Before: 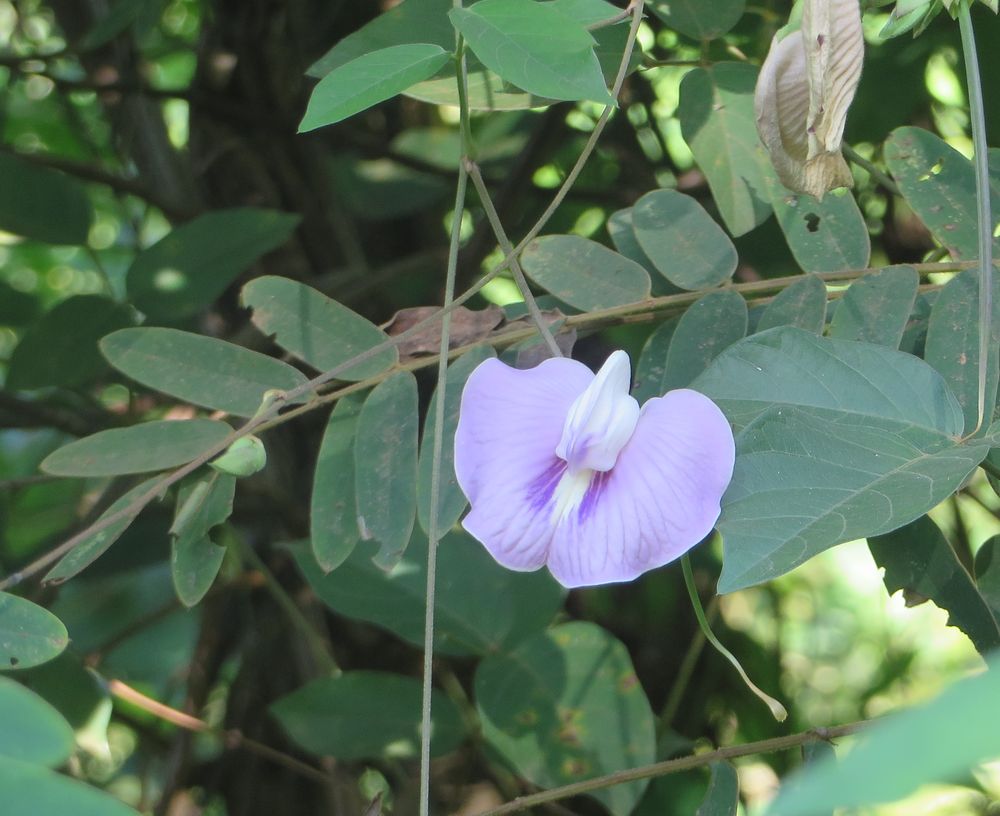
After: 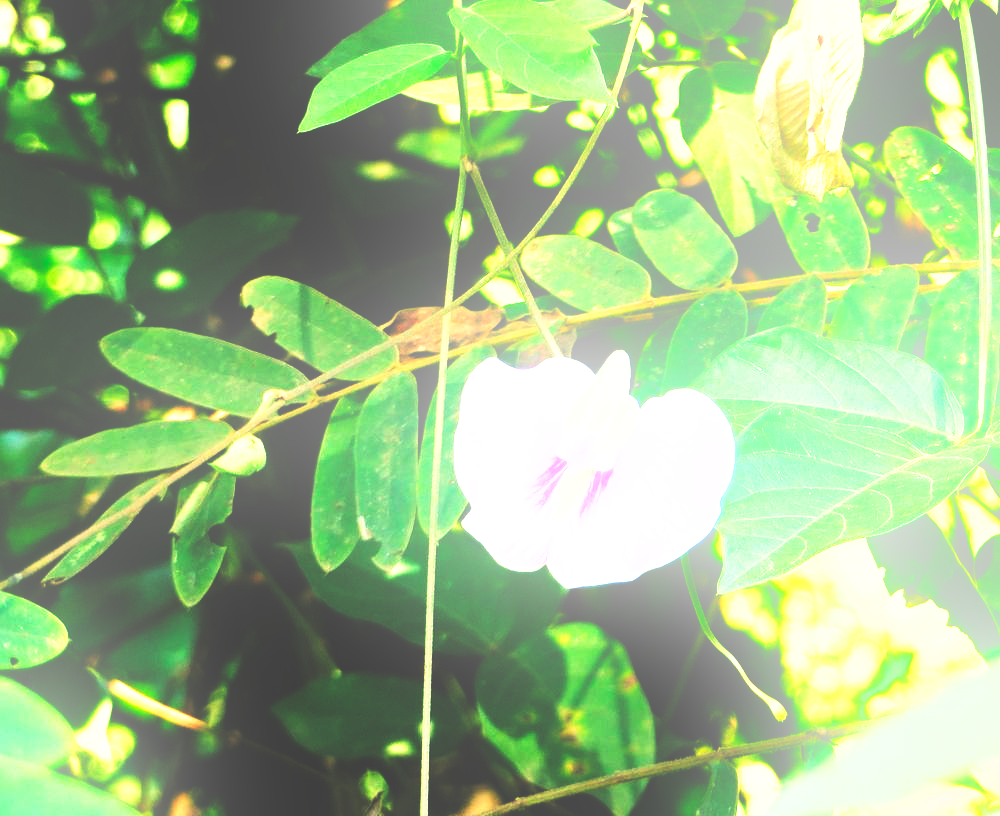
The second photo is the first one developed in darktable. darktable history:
color balance: mode lift, gamma, gain (sRGB), lift [1.014, 0.966, 0.918, 0.87], gamma [0.86, 0.734, 0.918, 0.976], gain [1.063, 1.13, 1.063, 0.86]
exposure: black level correction 0, exposure 0.7 EV, compensate exposure bias true, compensate highlight preservation false
base curve: curves: ch0 [(0, 0.036) (0.007, 0.037) (0.604, 0.887) (1, 1)], preserve colors none
bloom: threshold 82.5%, strength 16.25%
tone equalizer: -8 EV -0.417 EV, -7 EV -0.389 EV, -6 EV -0.333 EV, -5 EV -0.222 EV, -3 EV 0.222 EV, -2 EV 0.333 EV, -1 EV 0.389 EV, +0 EV 0.417 EV, edges refinement/feathering 500, mask exposure compensation -1.57 EV, preserve details no
